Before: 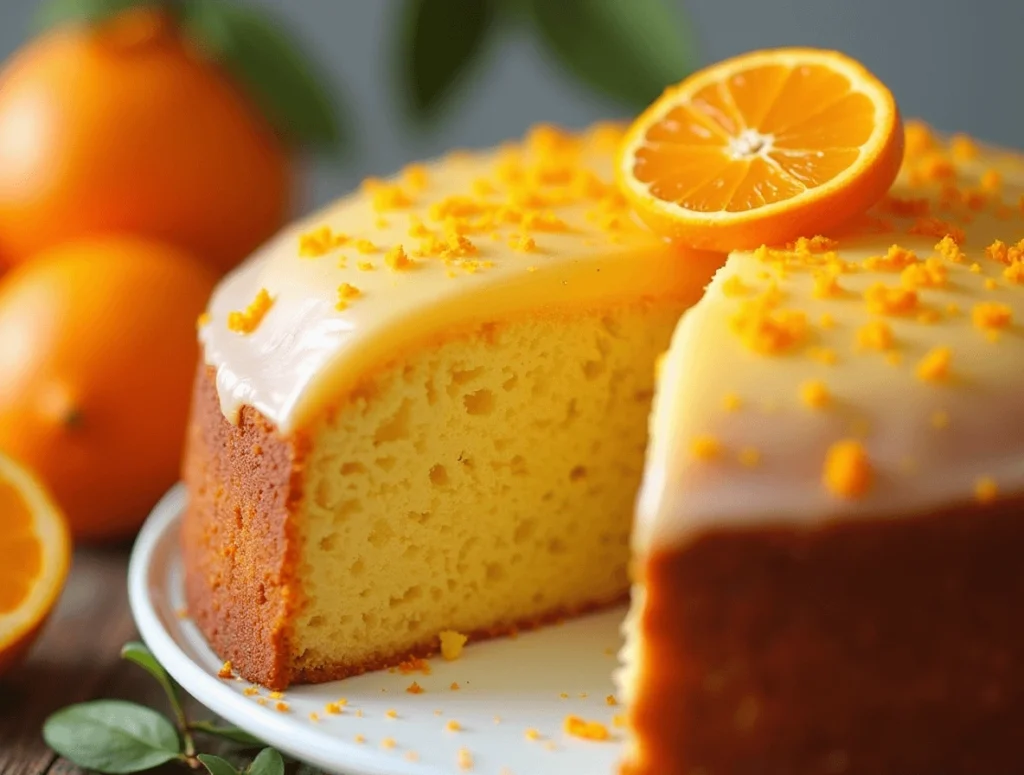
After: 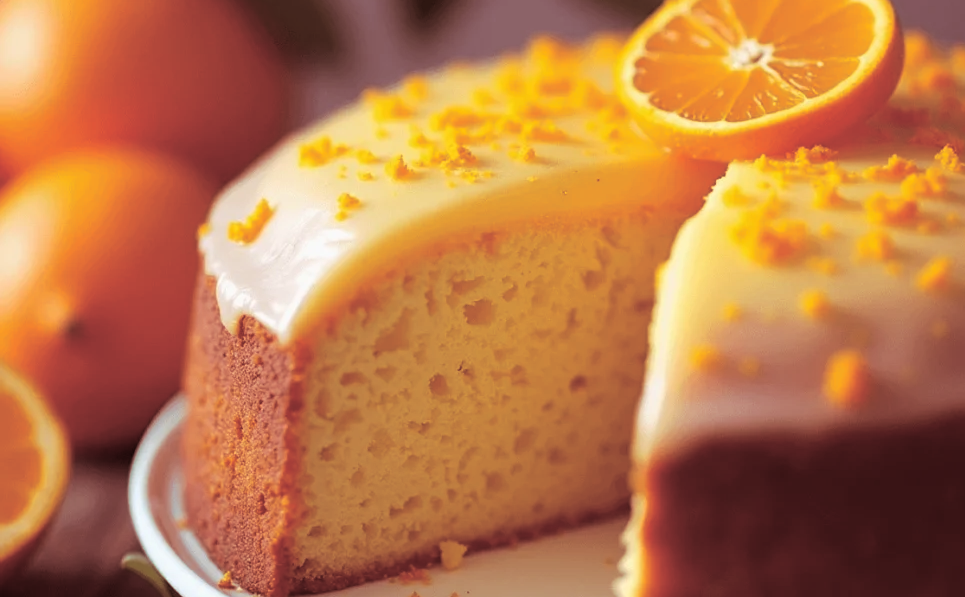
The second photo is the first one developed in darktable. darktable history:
crop and rotate: angle 0.03°, top 11.643%, right 5.651%, bottom 11.189%
split-toning: highlights › hue 187.2°, highlights › saturation 0.83, balance -68.05, compress 56.43%
